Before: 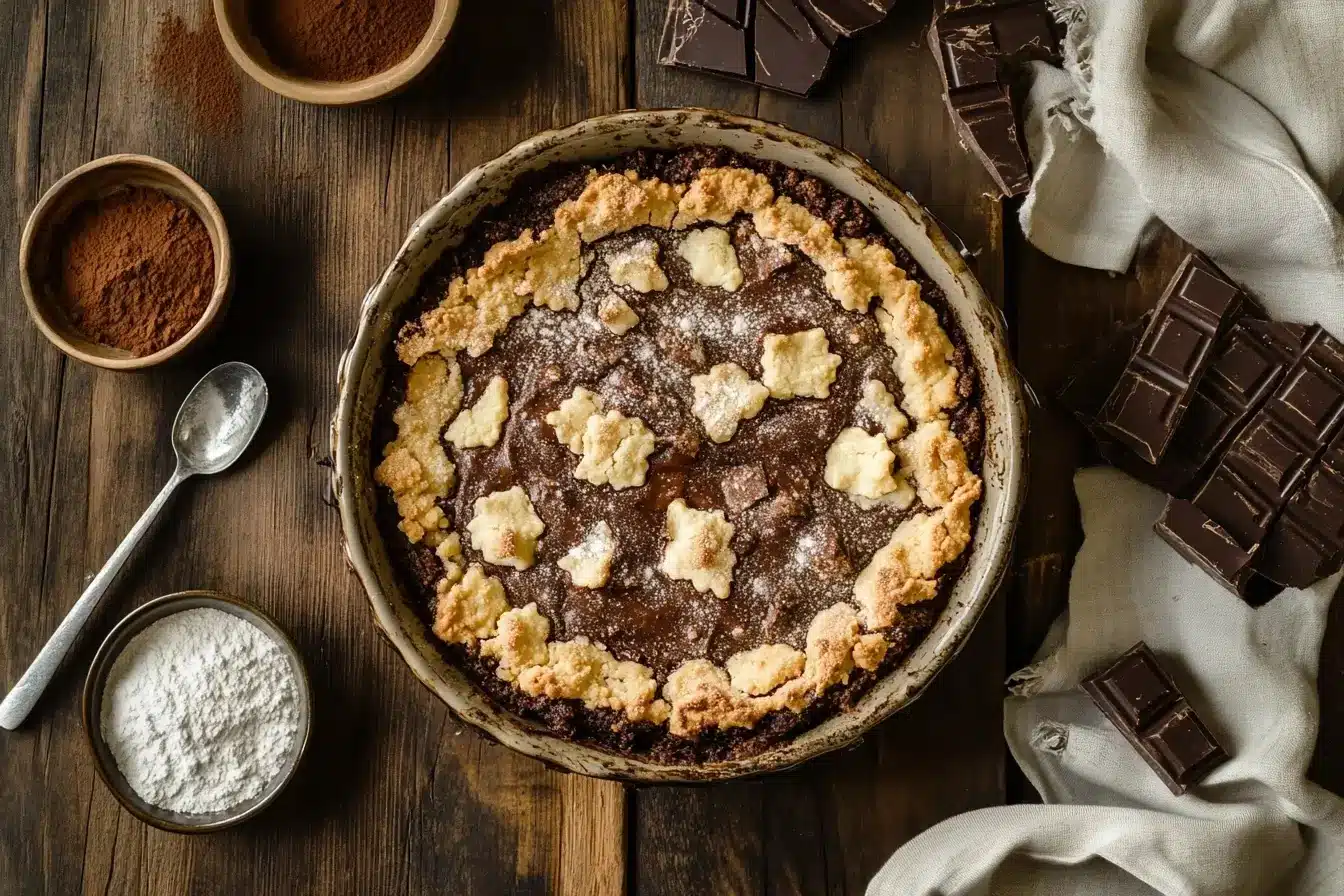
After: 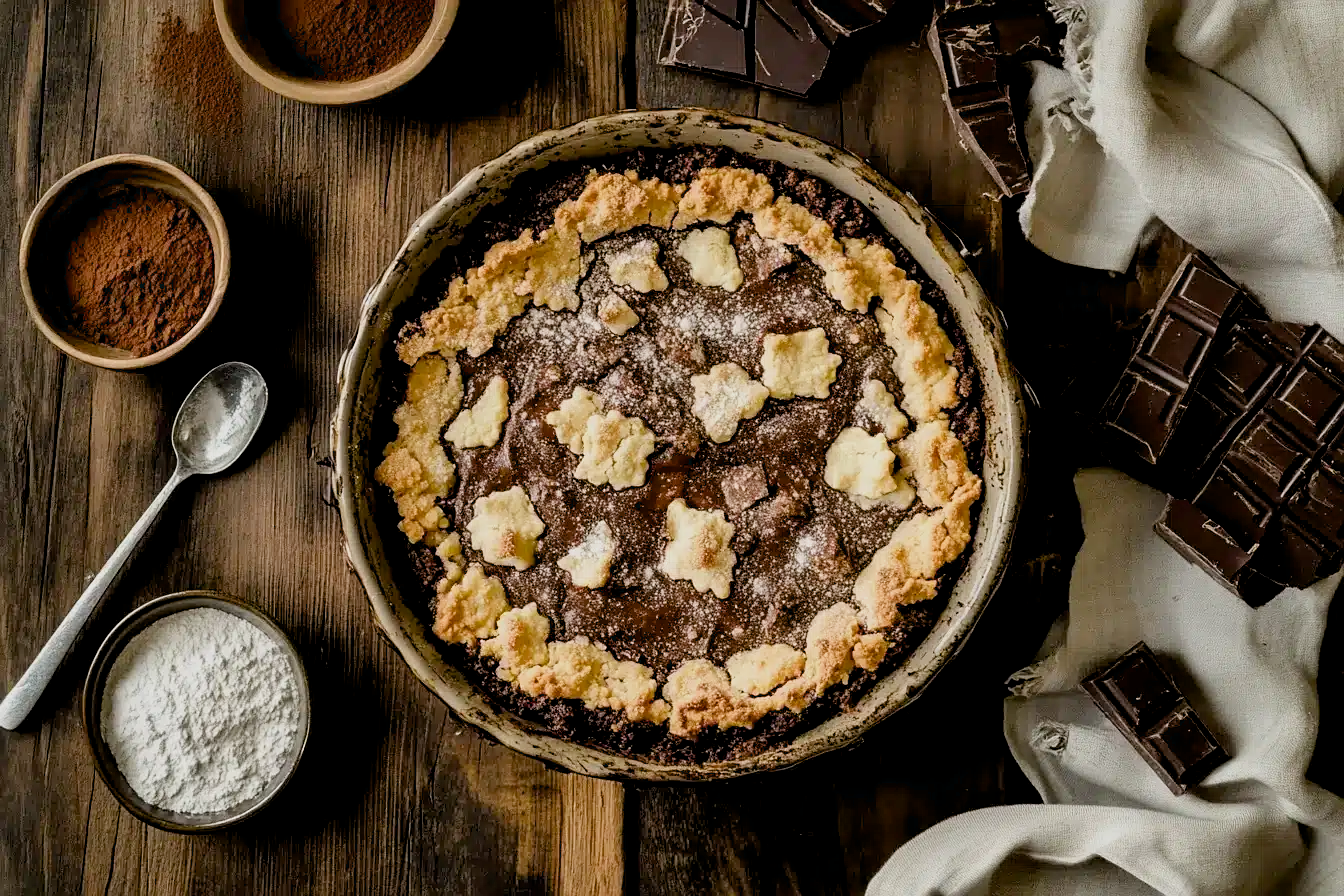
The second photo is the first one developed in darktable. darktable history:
filmic rgb: middle gray luminance 18.42%, black relative exposure -11.21 EV, white relative exposure 3.72 EV, threshold 3.04 EV, target black luminance 0%, hardness 5.85, latitude 57.47%, contrast 0.965, shadows ↔ highlights balance 49.72%, iterations of high-quality reconstruction 0, enable highlight reconstruction true
sharpen: amount 0.206
exposure: black level correction 0.008, exposure 0.096 EV, compensate highlight preservation false
